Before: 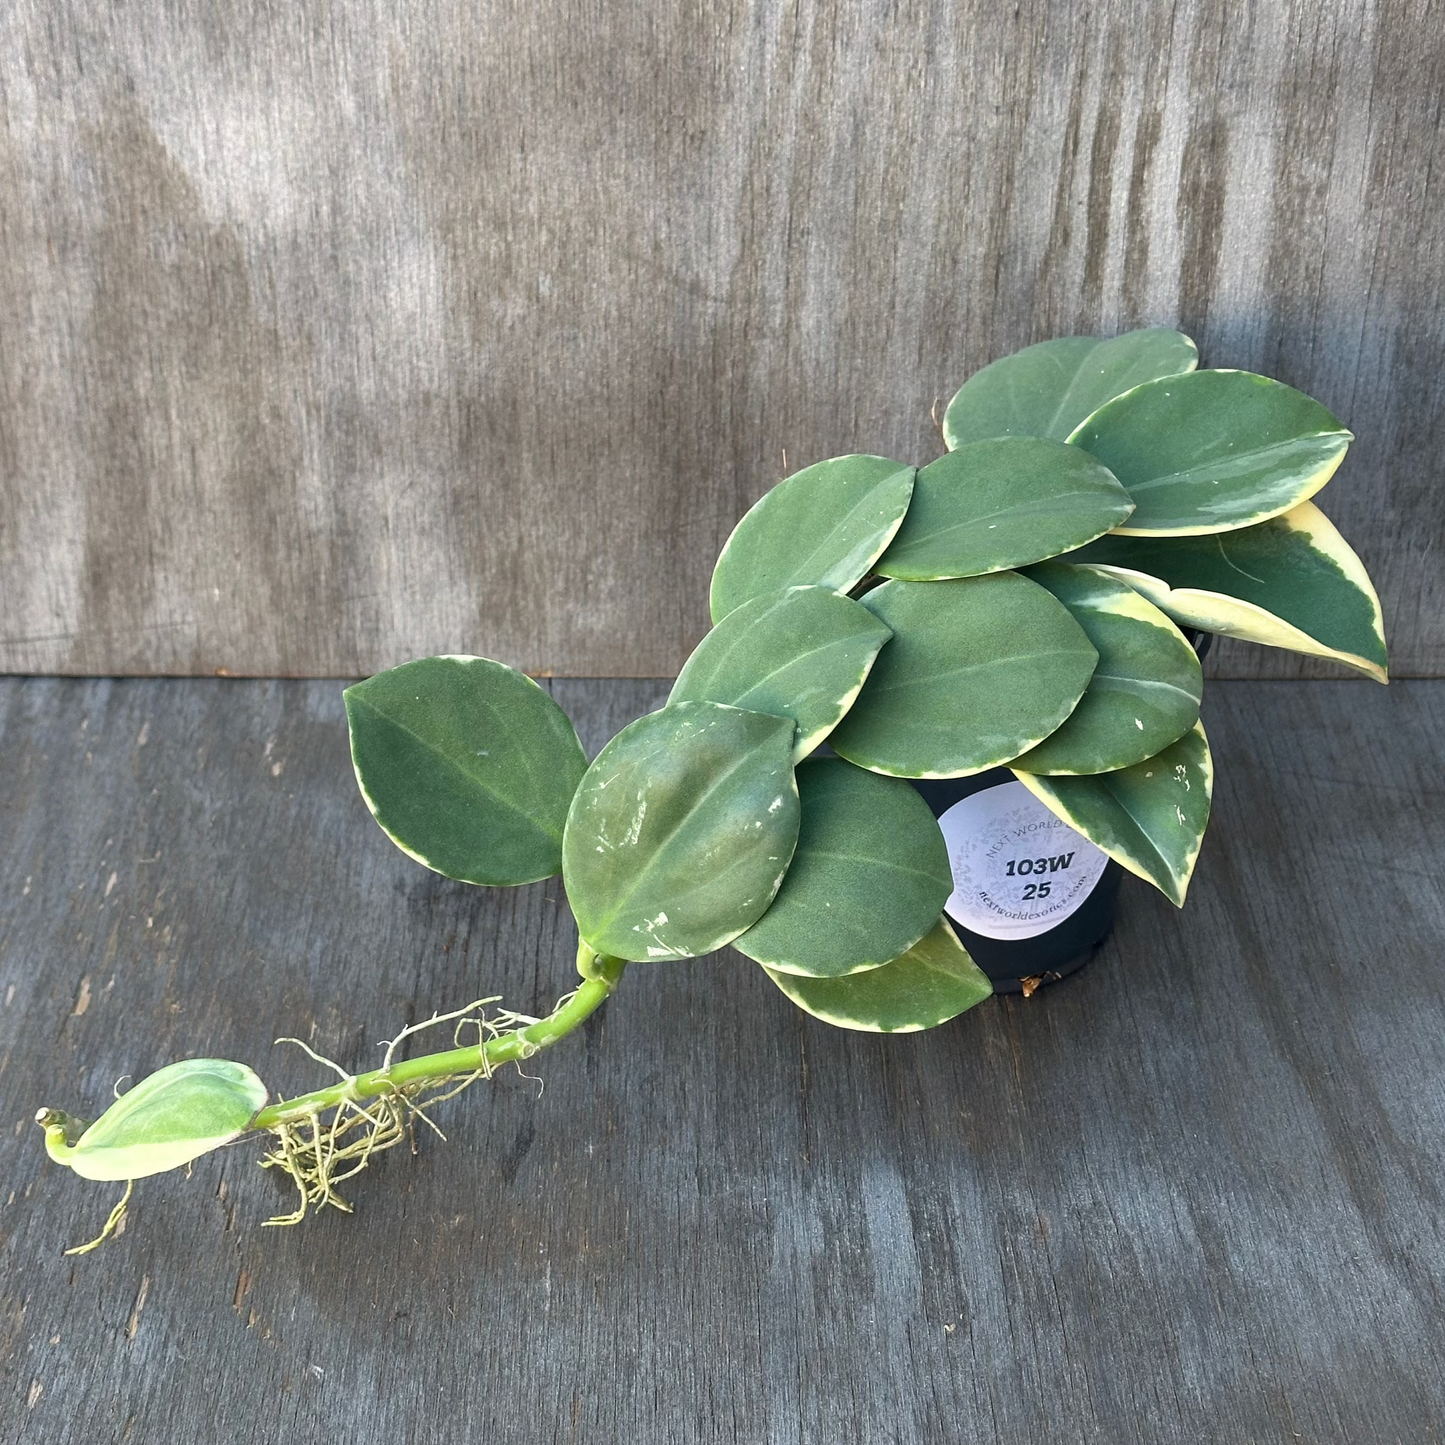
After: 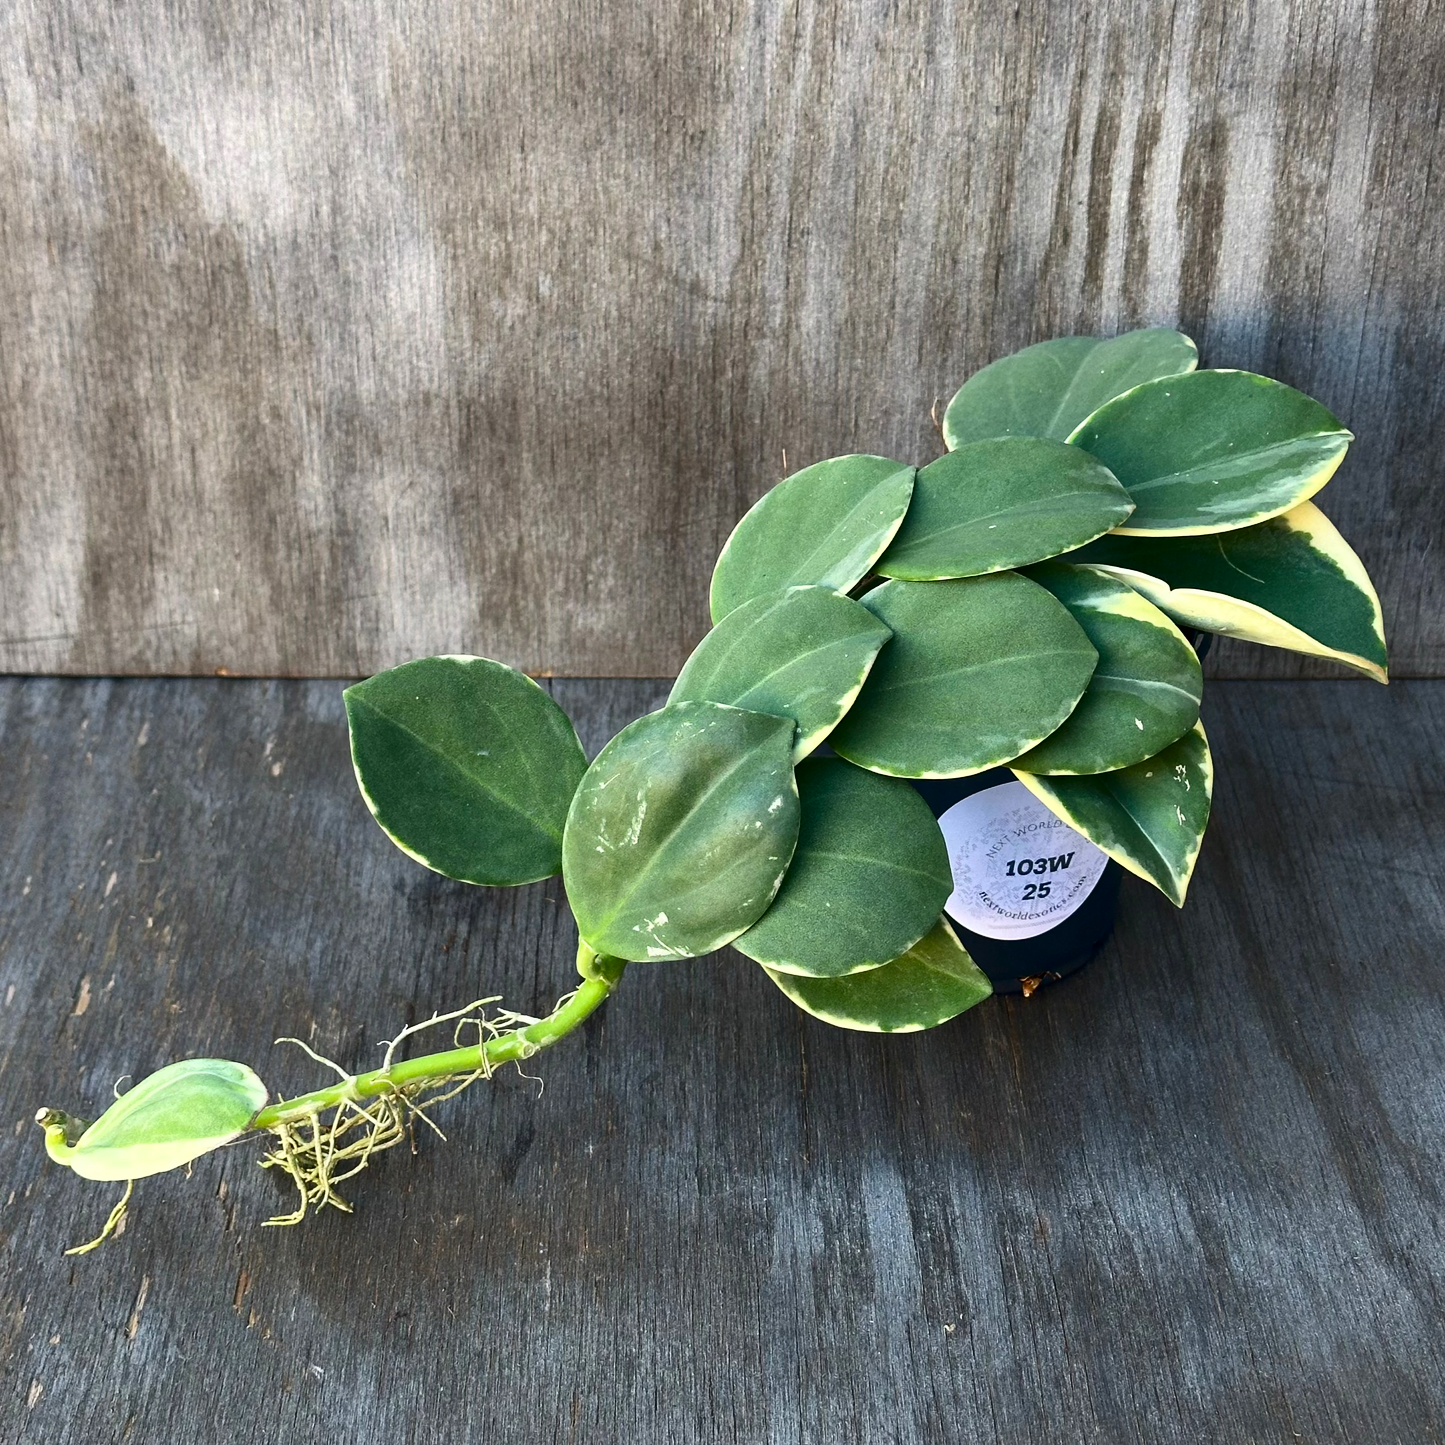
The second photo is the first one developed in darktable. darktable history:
contrast brightness saturation: contrast 0.191, brightness -0.106, saturation 0.212
